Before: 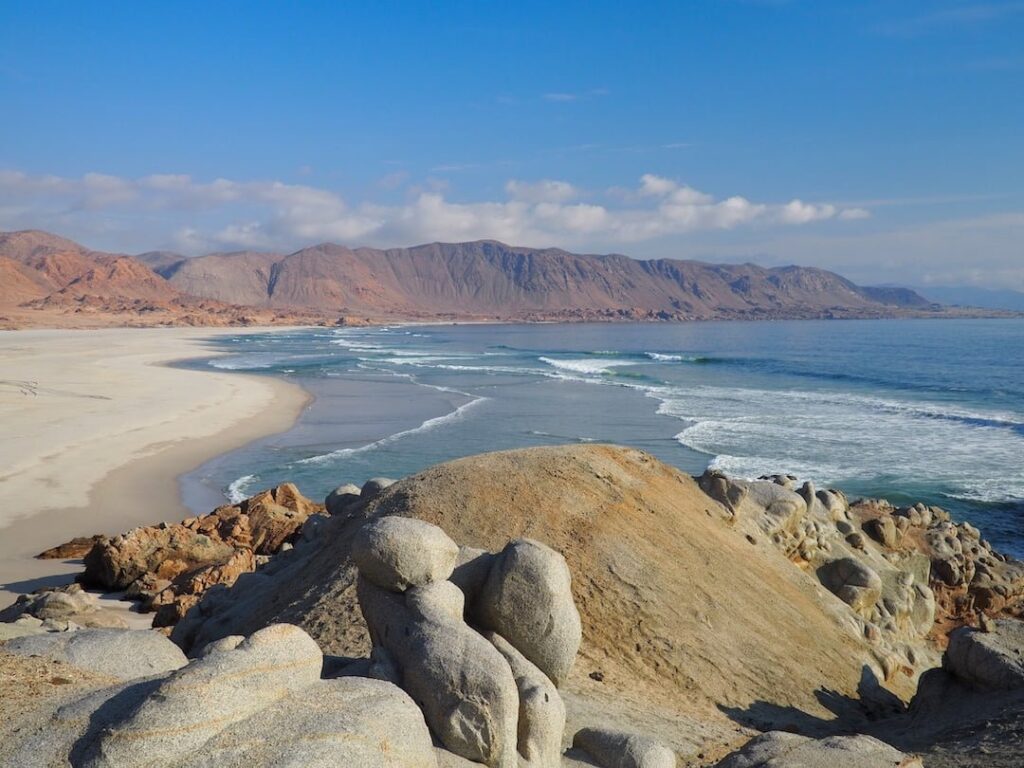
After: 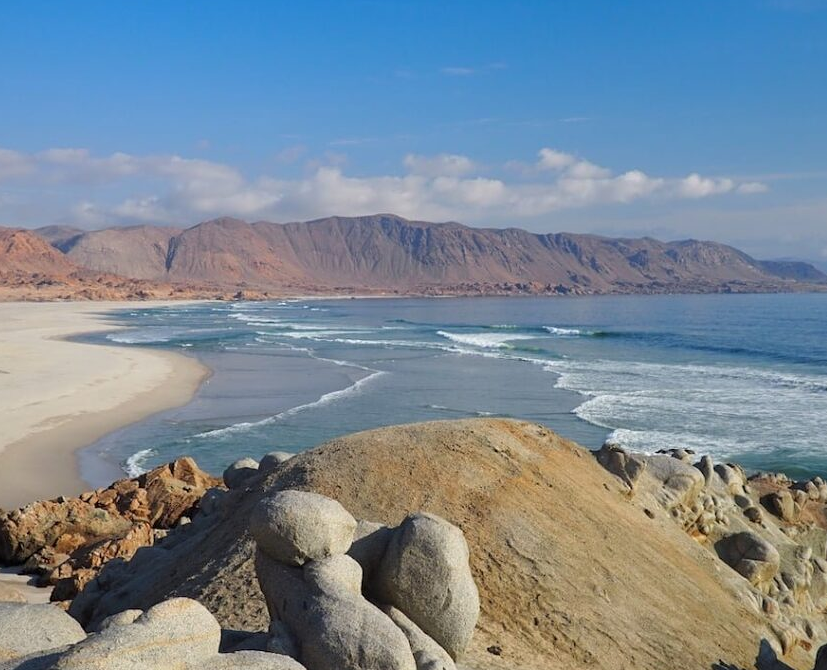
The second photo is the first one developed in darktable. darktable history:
sharpen: amount 0.204
crop: left 9.968%, top 3.472%, right 9.196%, bottom 9.231%
